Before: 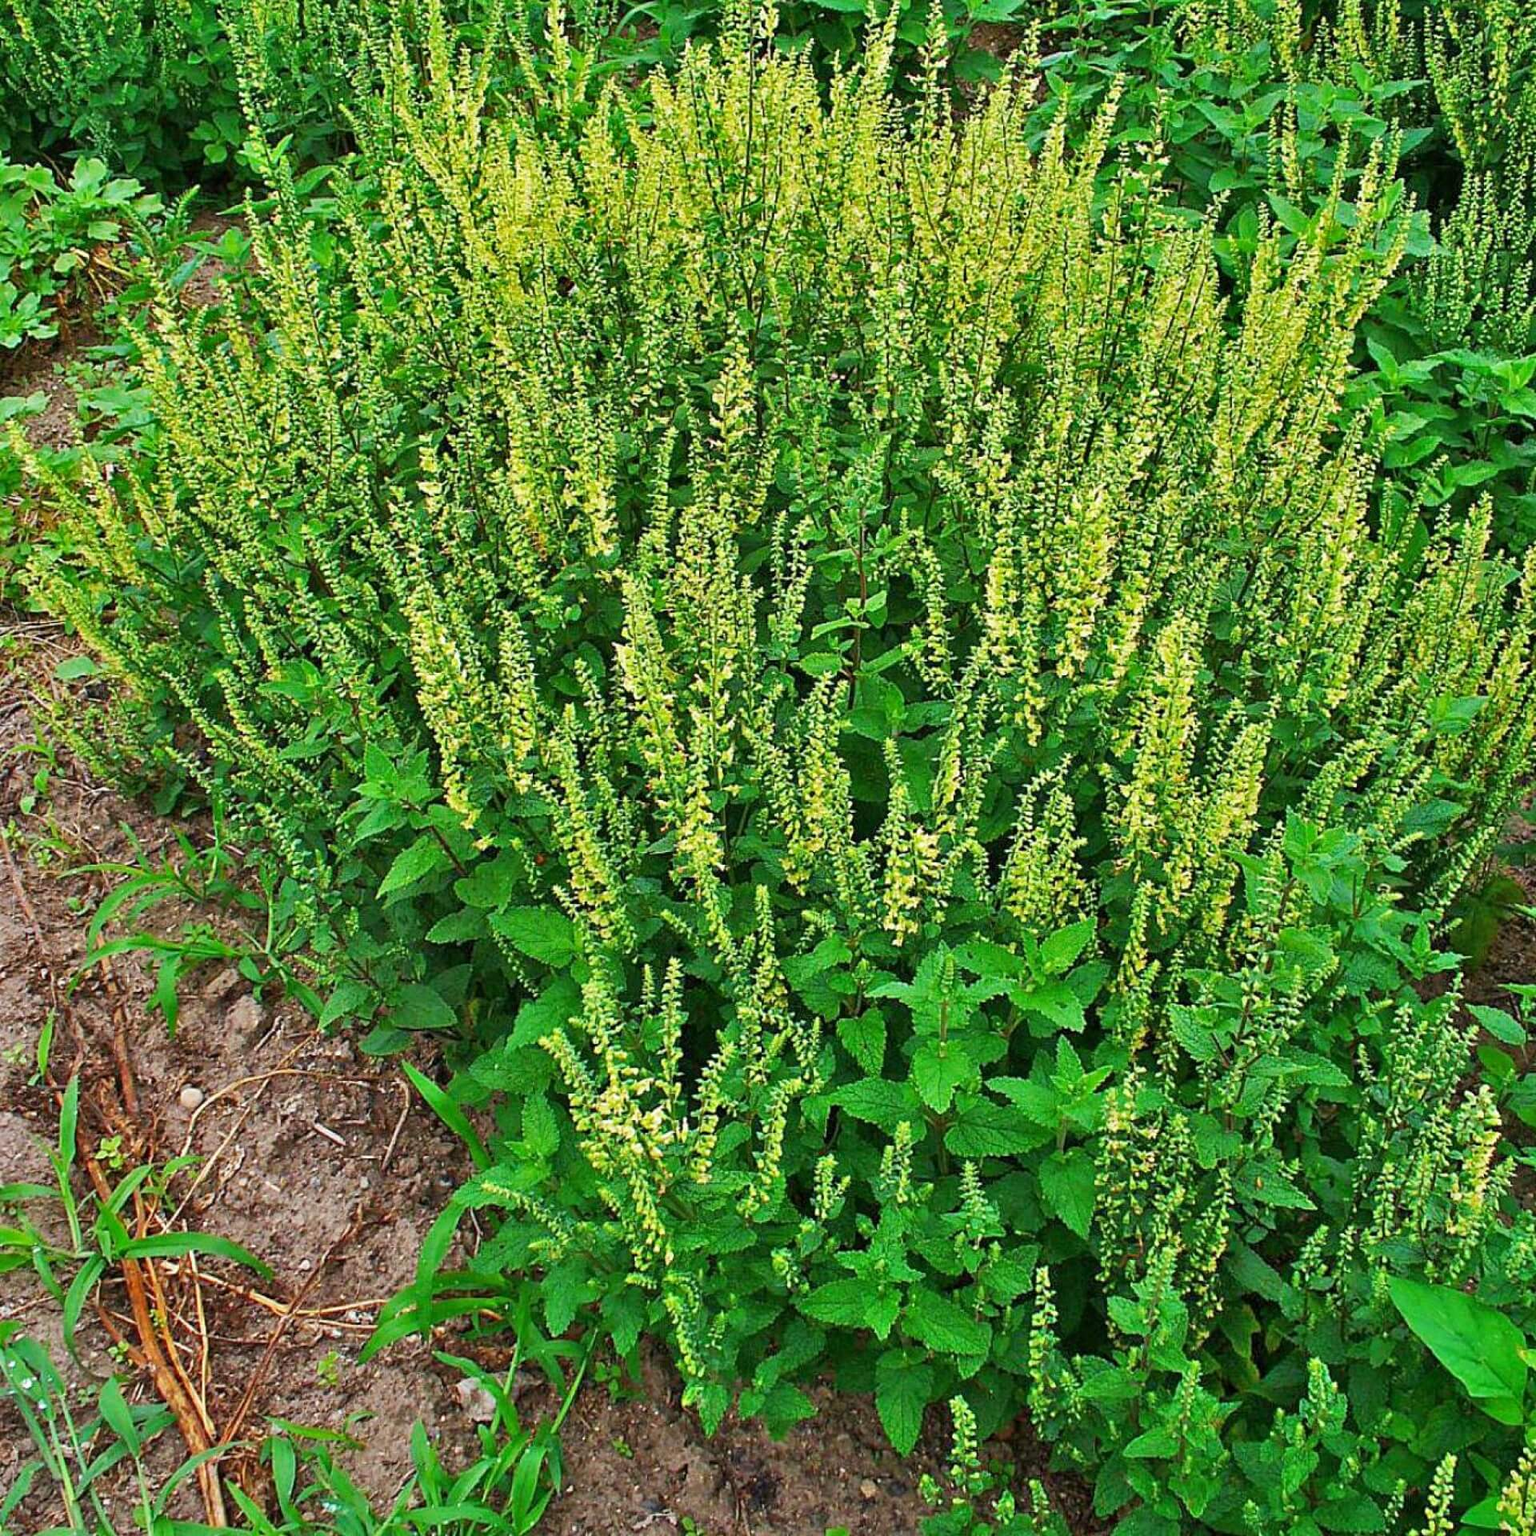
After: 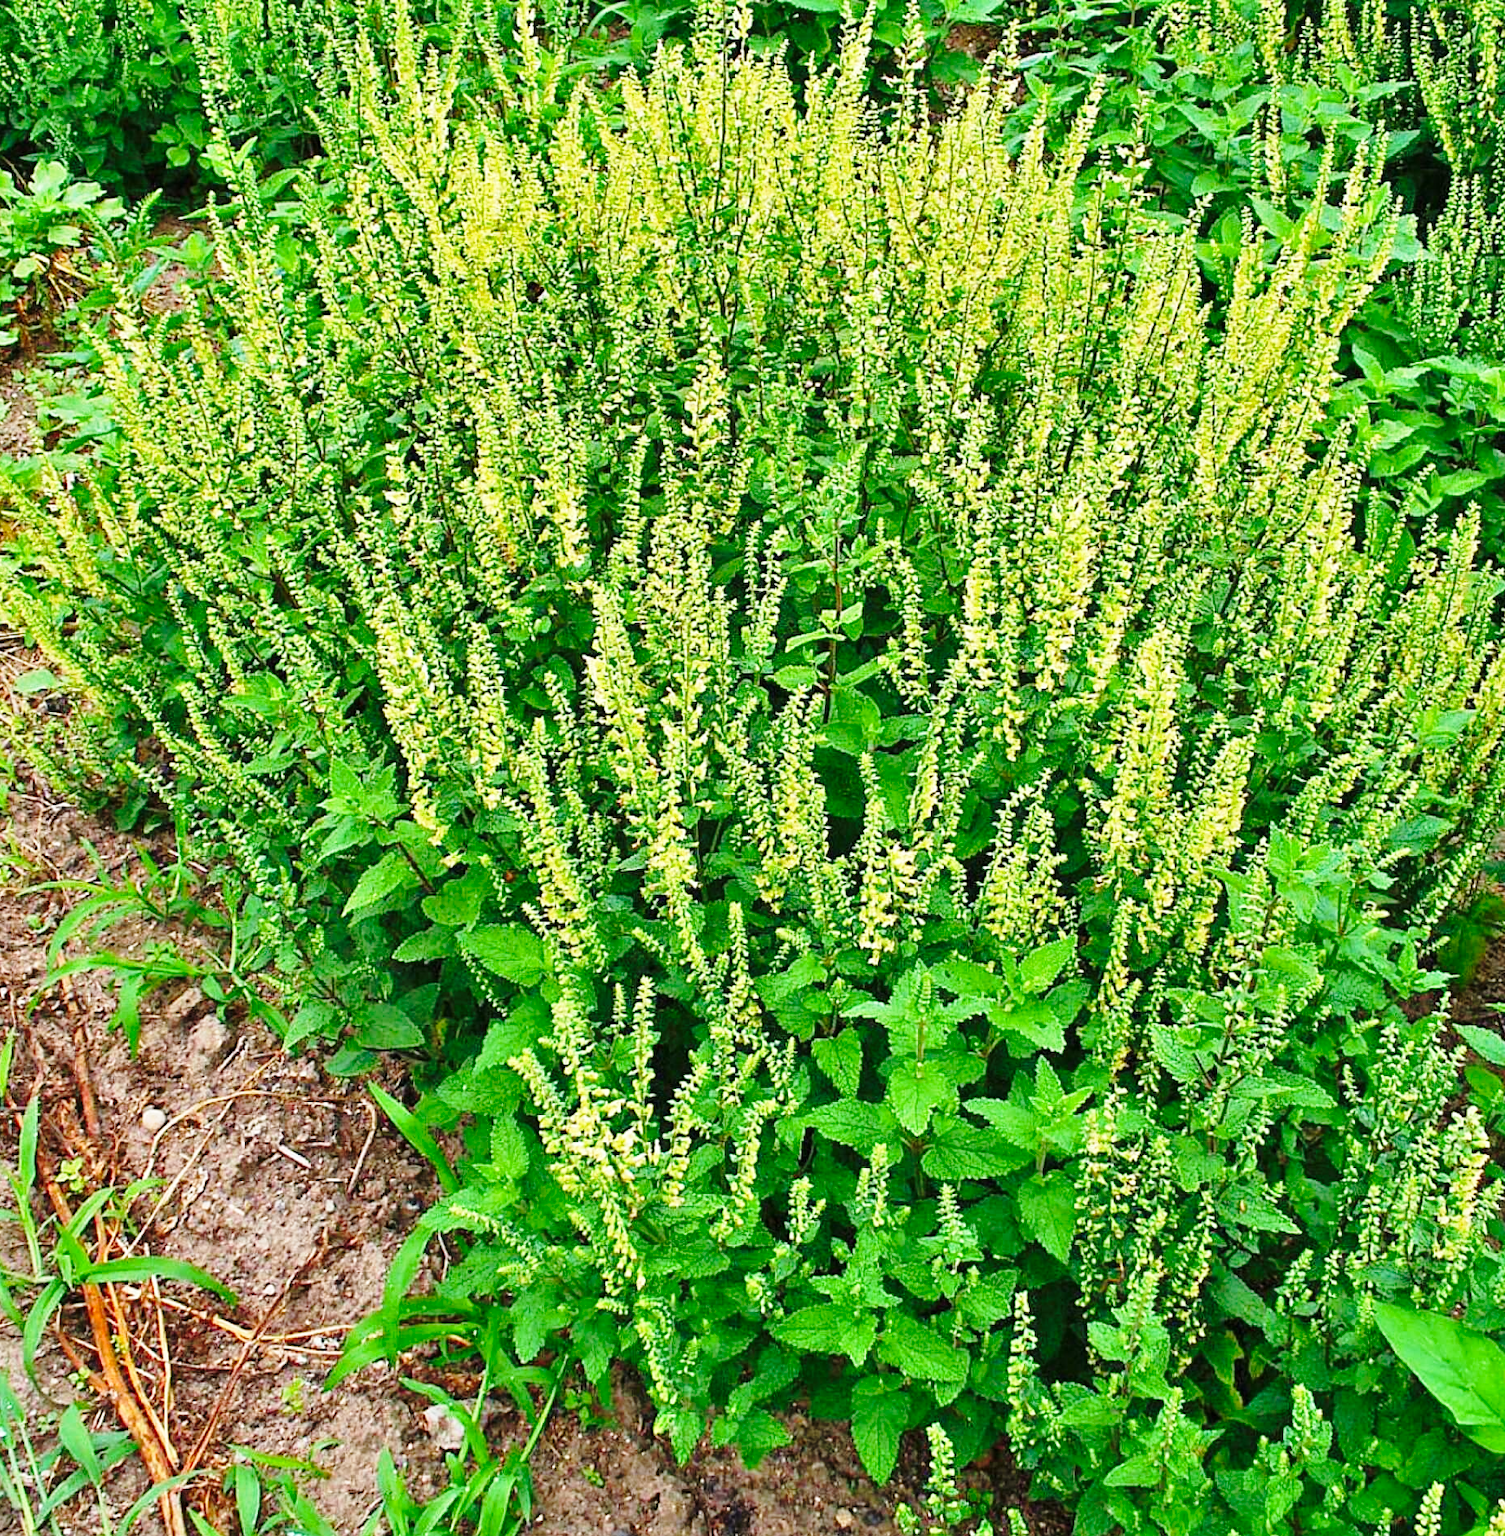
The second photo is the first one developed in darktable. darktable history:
crop and rotate: left 2.705%, right 1.176%, bottom 1.907%
base curve: curves: ch0 [(0, 0) (0.028, 0.03) (0.121, 0.232) (0.46, 0.748) (0.859, 0.968) (1, 1)], preserve colors none
